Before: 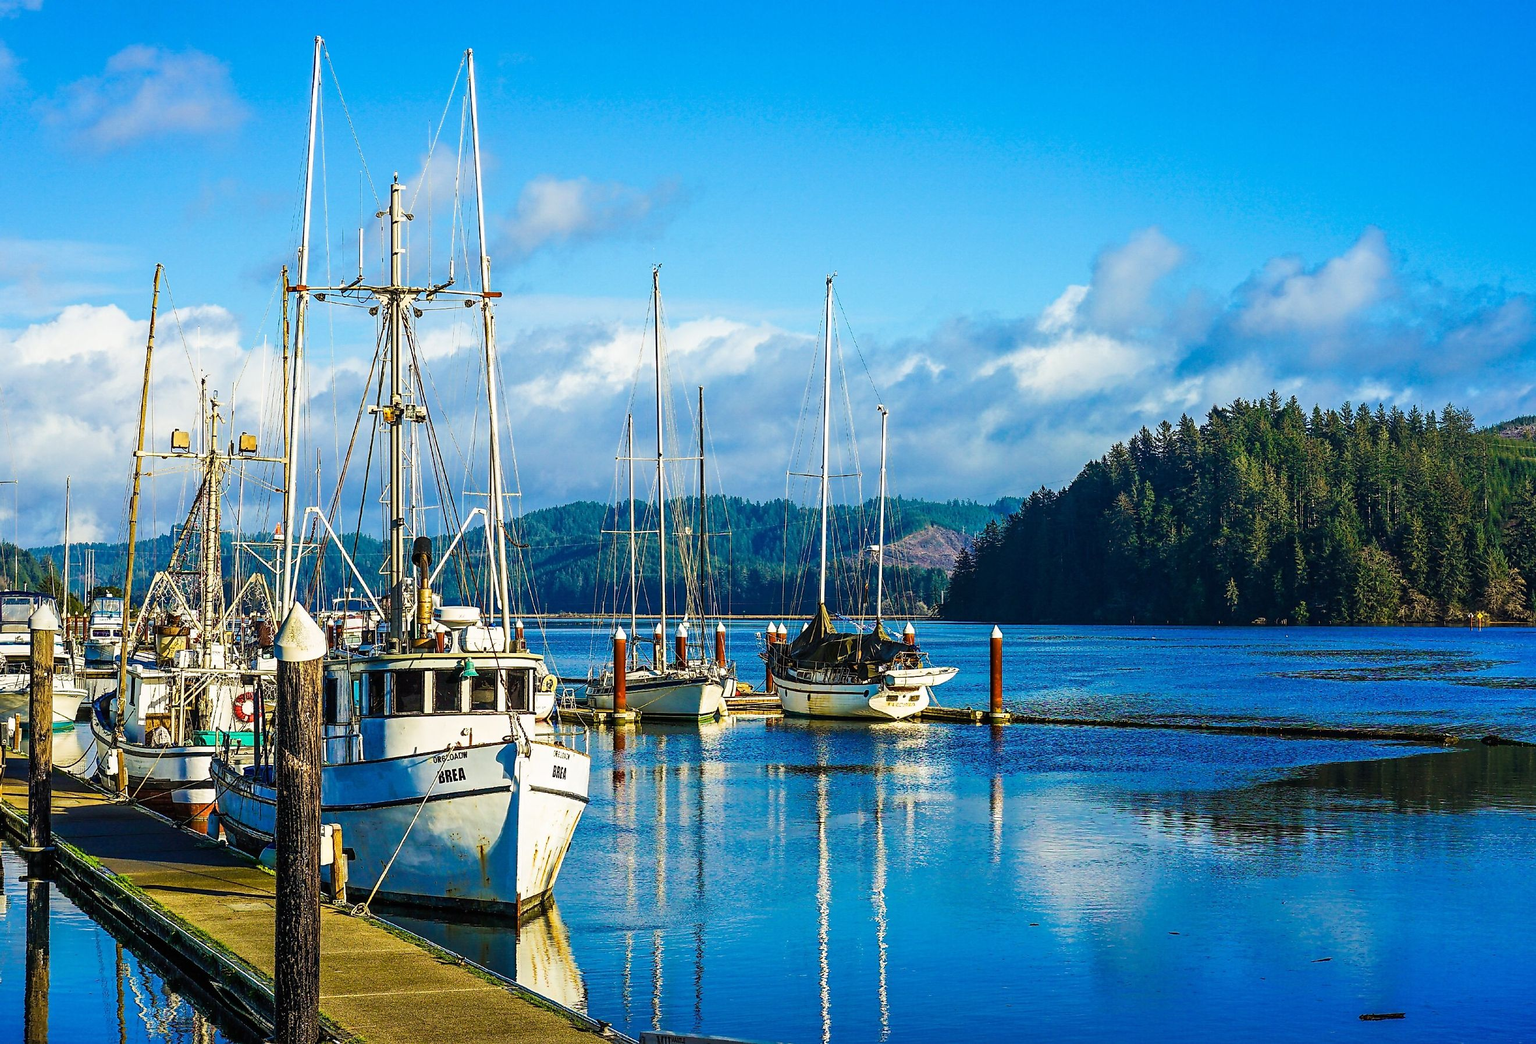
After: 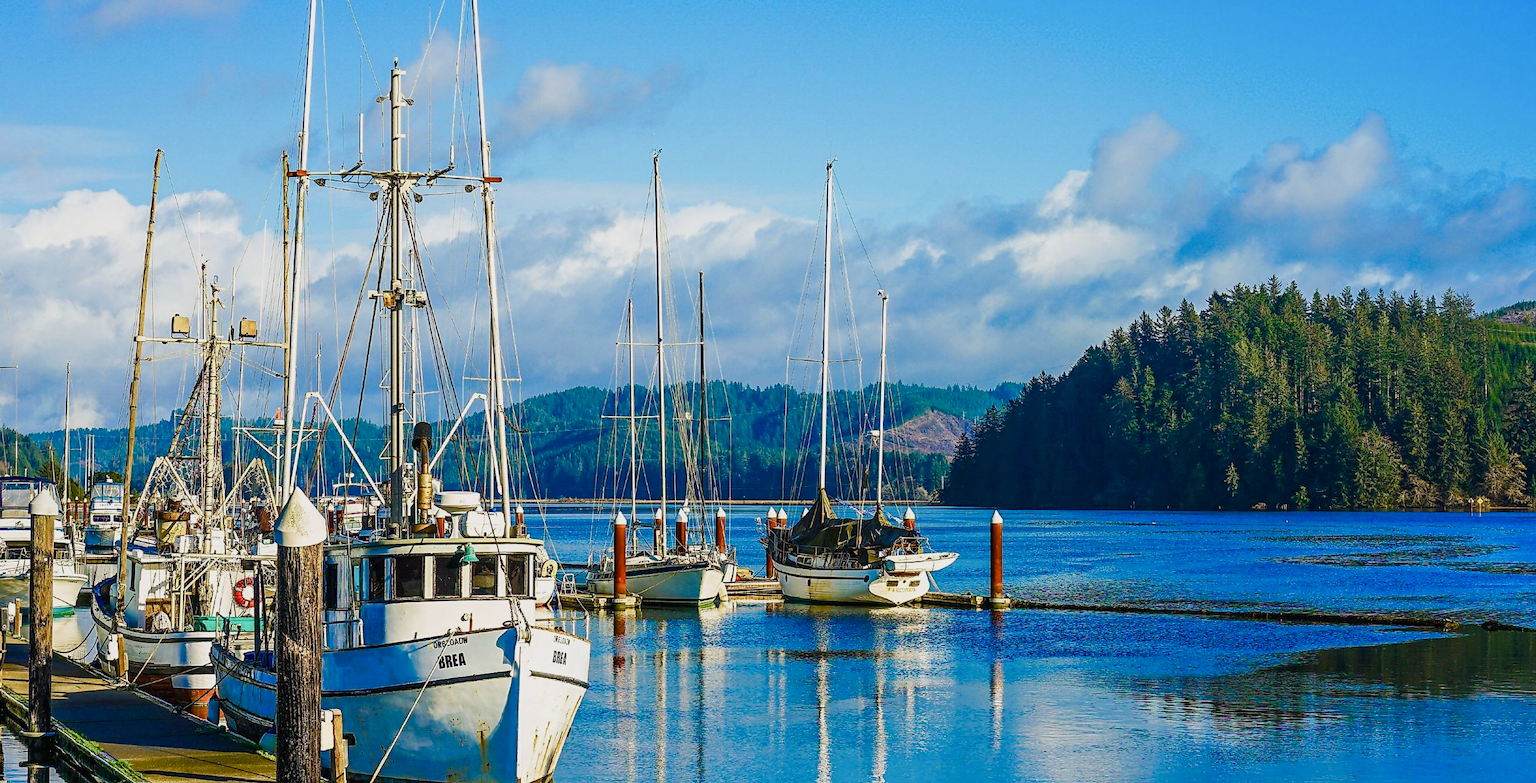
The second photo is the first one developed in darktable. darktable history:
color balance rgb: shadows lift › chroma 1%, shadows lift › hue 113°, highlights gain › chroma 0.2%, highlights gain › hue 333°, perceptual saturation grading › global saturation 20%, perceptual saturation grading › highlights -50%, perceptual saturation grading › shadows 25%, contrast -10%
crop: top 11.038%, bottom 13.962%
